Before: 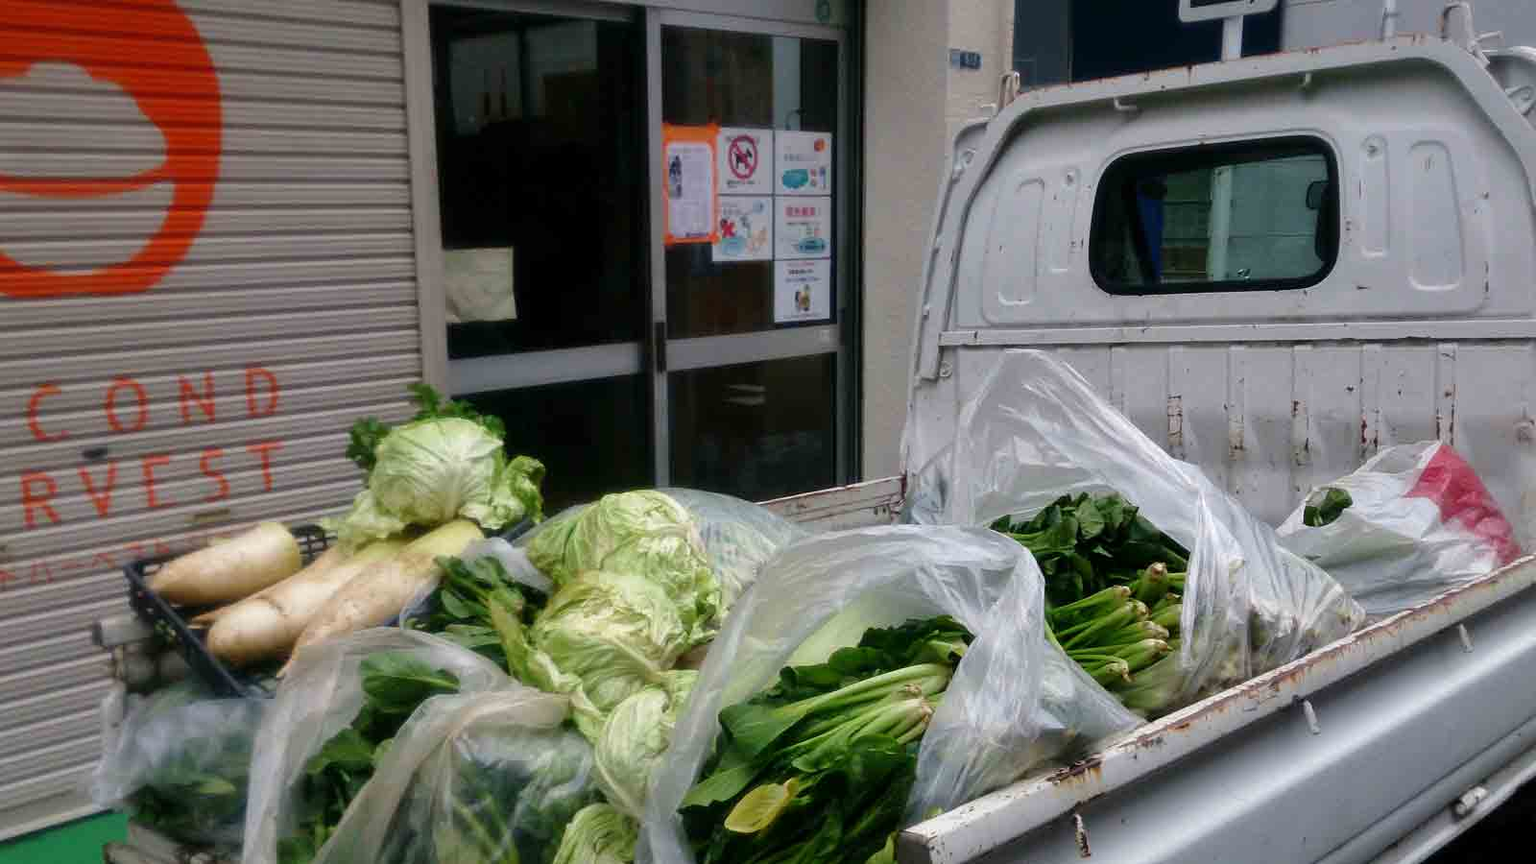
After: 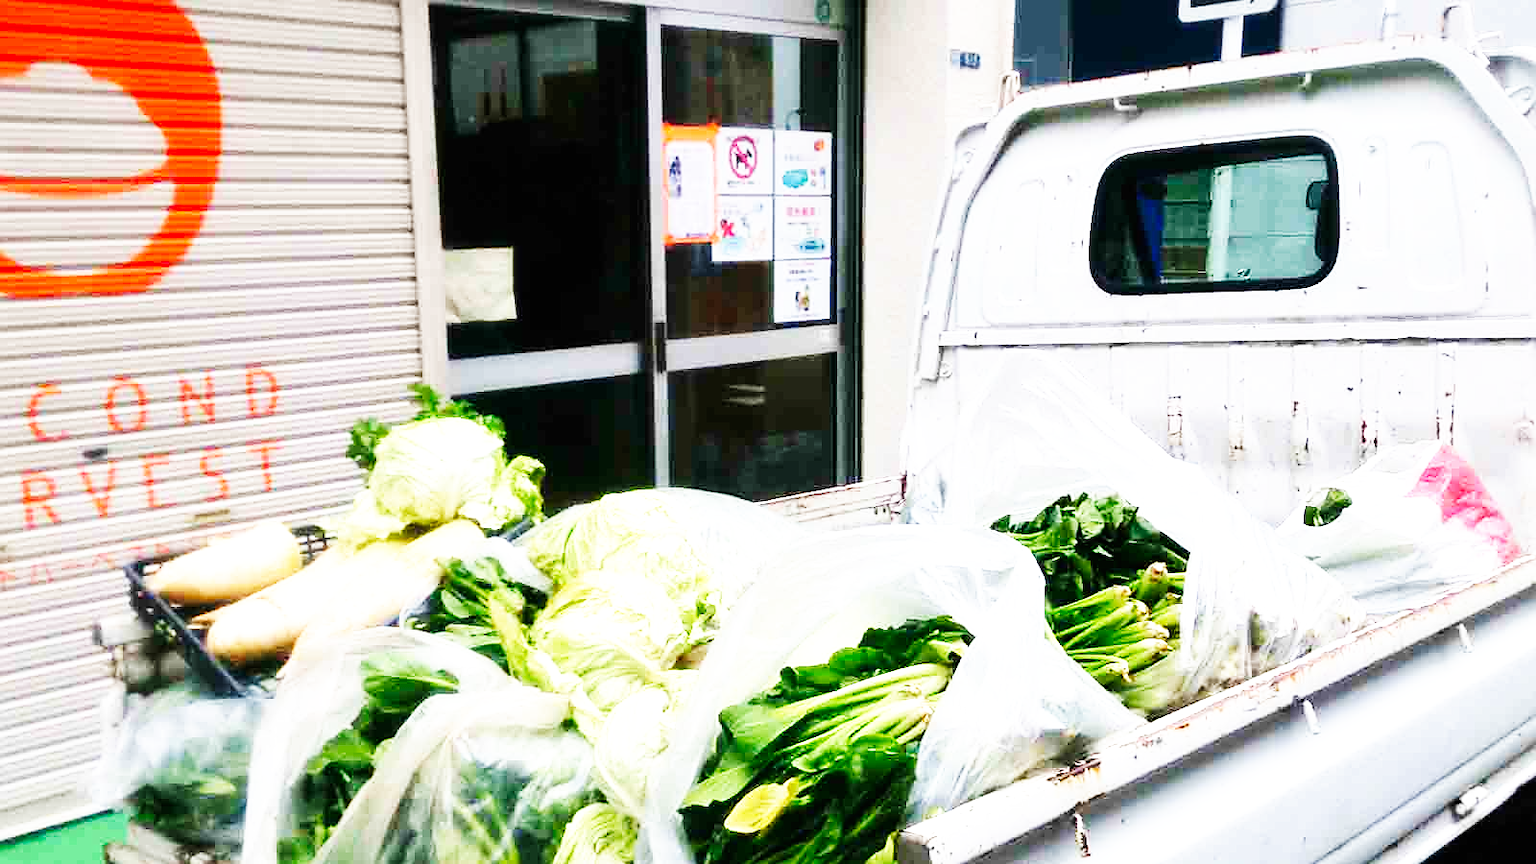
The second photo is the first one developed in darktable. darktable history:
base curve: curves: ch0 [(0, 0) (0.007, 0.004) (0.027, 0.03) (0.046, 0.07) (0.207, 0.54) (0.442, 0.872) (0.673, 0.972) (1, 1)], preserve colors none
sharpen: radius 1.864, amount 0.398, threshold 1.271
exposure: black level correction 0, exposure 1.1 EV, compensate exposure bias true, compensate highlight preservation false
